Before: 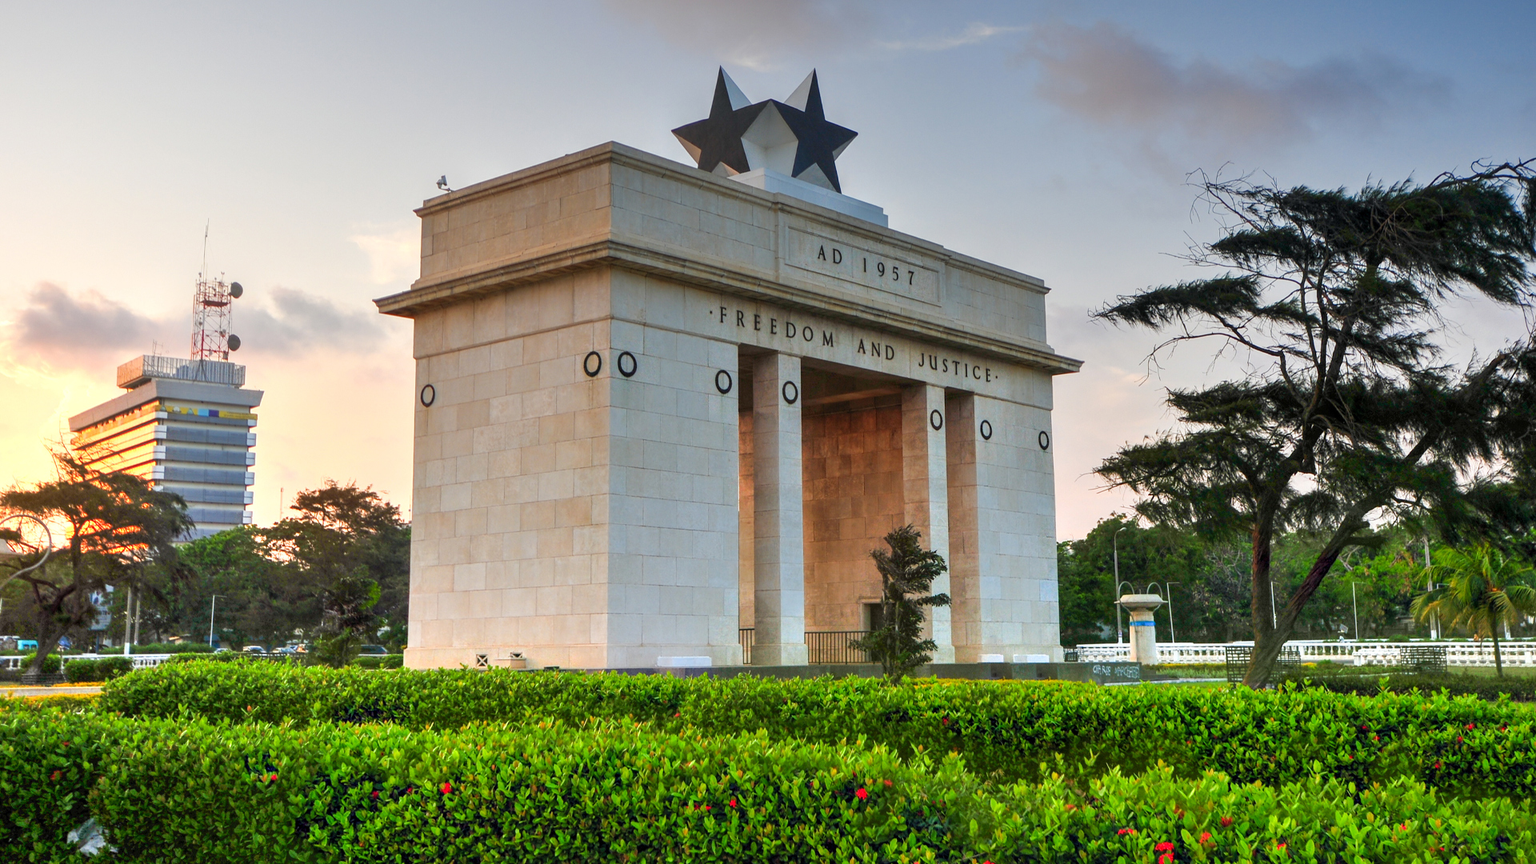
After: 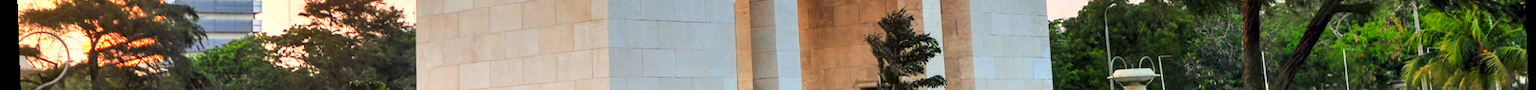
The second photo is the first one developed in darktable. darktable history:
tone curve: curves: ch0 [(0.021, 0) (0.104, 0.052) (0.496, 0.526) (0.737, 0.783) (1, 1)], color space Lab, linked channels, preserve colors none
crop and rotate: top 59.084%, bottom 30.916%
rotate and perspective: rotation -2.22°, lens shift (horizontal) -0.022, automatic cropping off
